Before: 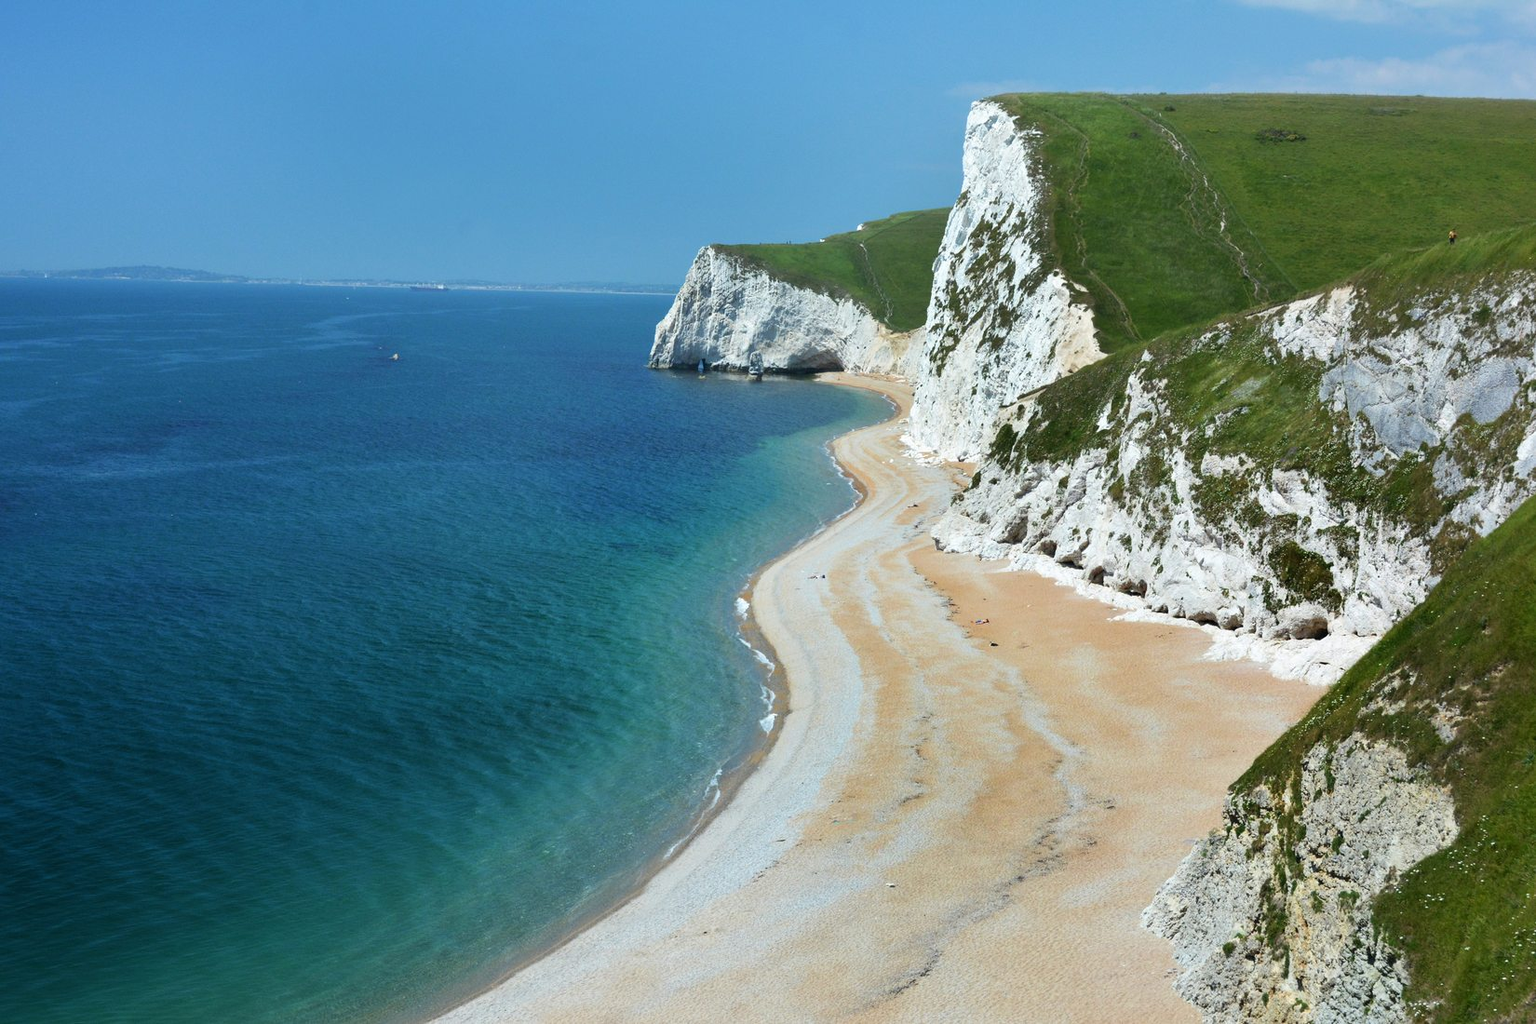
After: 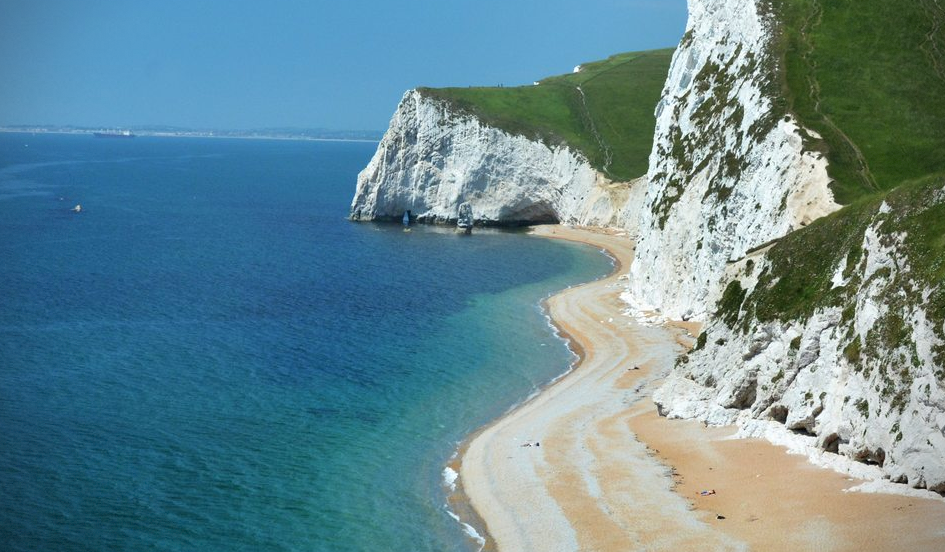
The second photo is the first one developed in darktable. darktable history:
vignetting: brightness -0.588, saturation -0.114, center (-0.031, -0.045), dithering 8-bit output, unbound false
crop: left 21.086%, top 15.915%, right 21.627%, bottom 33.87%
